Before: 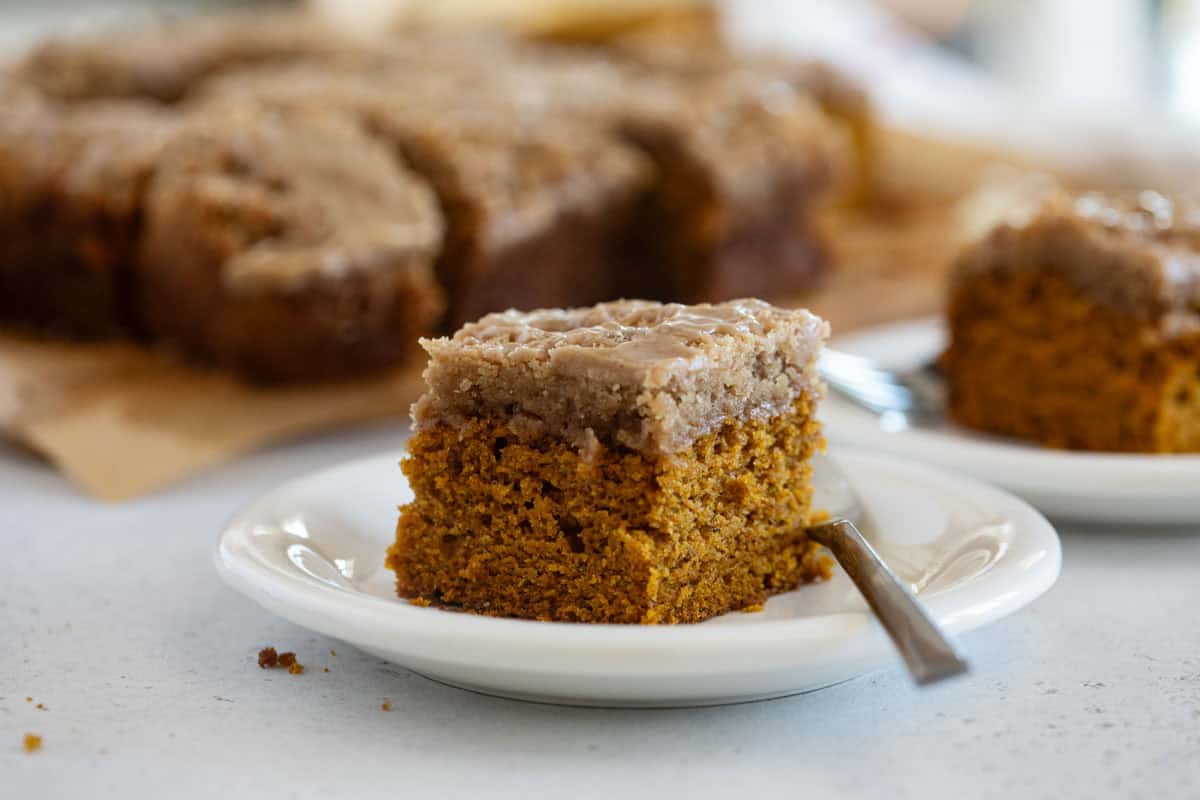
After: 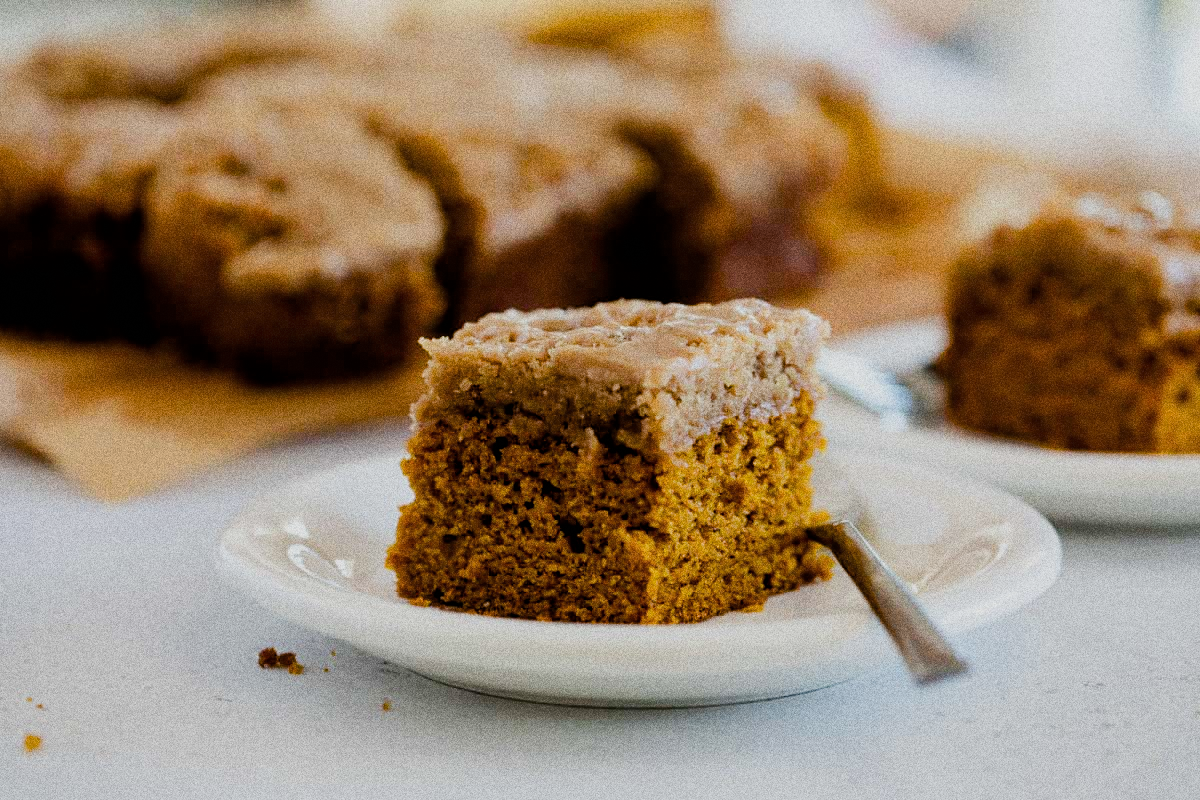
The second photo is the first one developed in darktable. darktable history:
filmic rgb: black relative exposure -7.65 EV, white relative exposure 4.56 EV, hardness 3.61
color balance rgb: global offset › luminance -0.51%, perceptual saturation grading › global saturation 27.53%, perceptual saturation grading › highlights -25%, perceptual saturation grading › shadows 25%, perceptual brilliance grading › highlights 6.62%, perceptual brilliance grading › mid-tones 17.07%, perceptual brilliance grading › shadows -5.23%
grain: strength 49.07%
